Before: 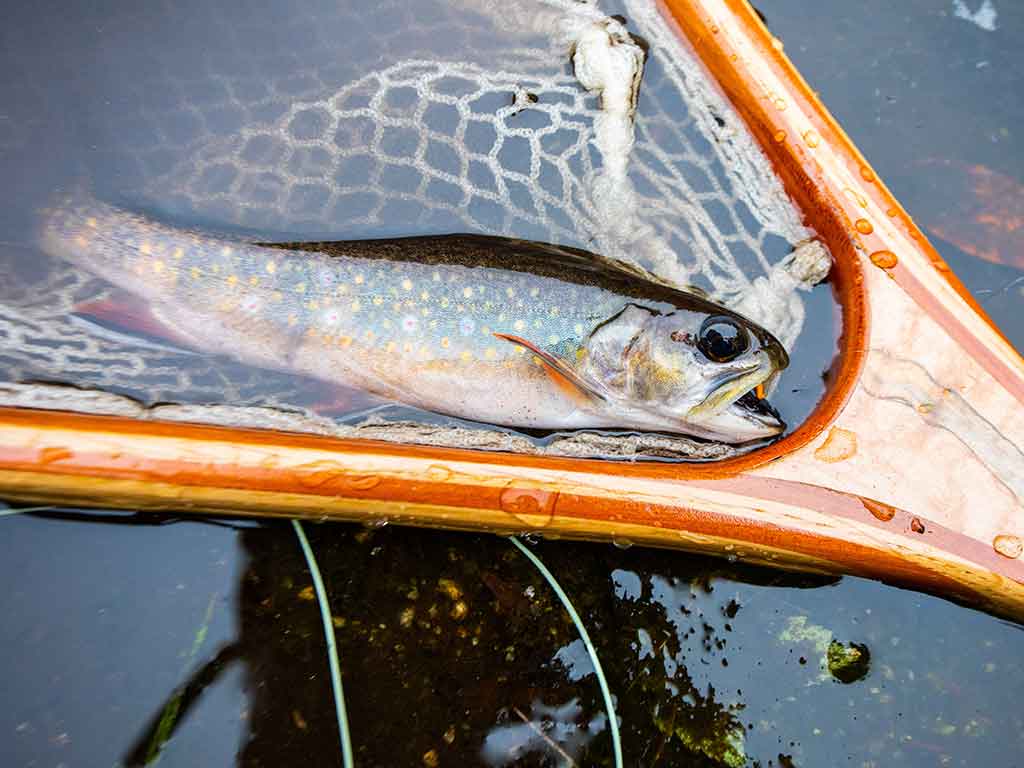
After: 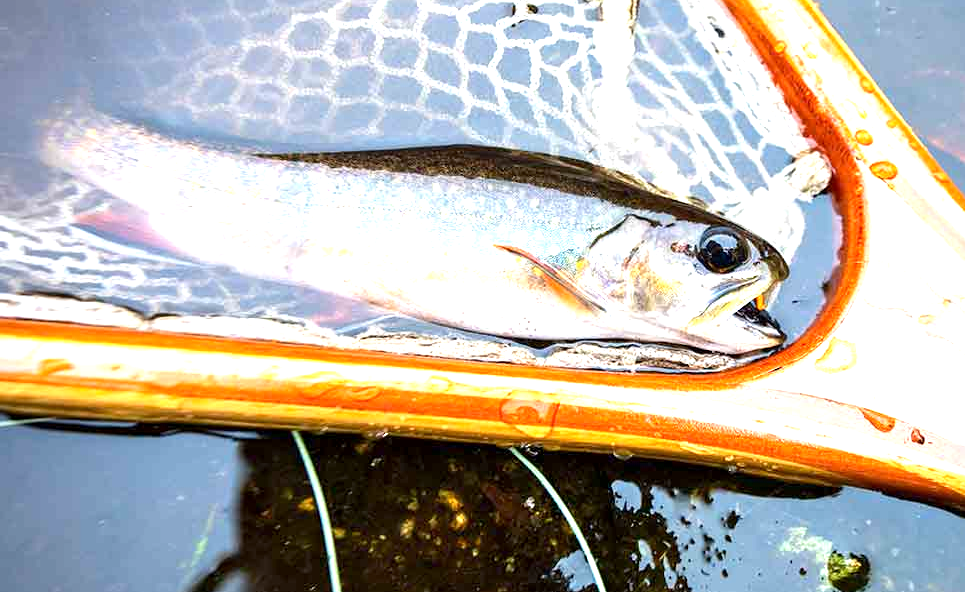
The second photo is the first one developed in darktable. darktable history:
crop and rotate: angle 0.03°, top 11.643%, right 5.651%, bottom 11.189%
exposure: black level correction 0.001, exposure 1.129 EV, compensate exposure bias true, compensate highlight preservation false
